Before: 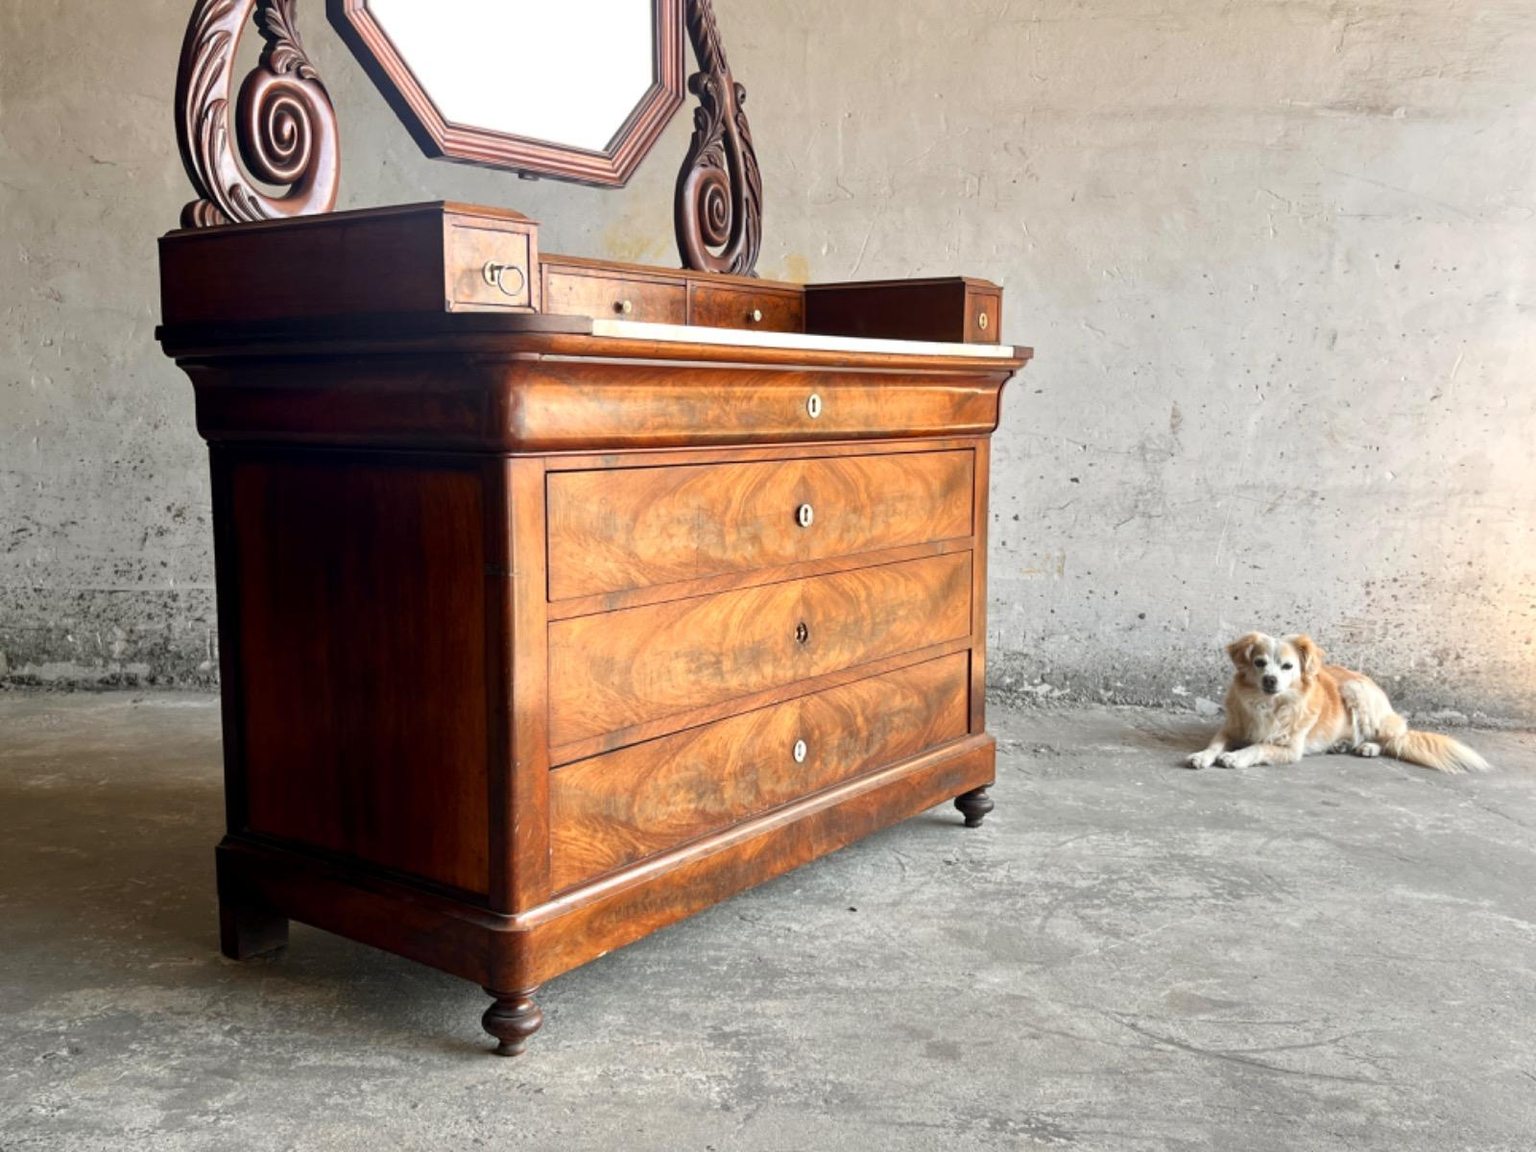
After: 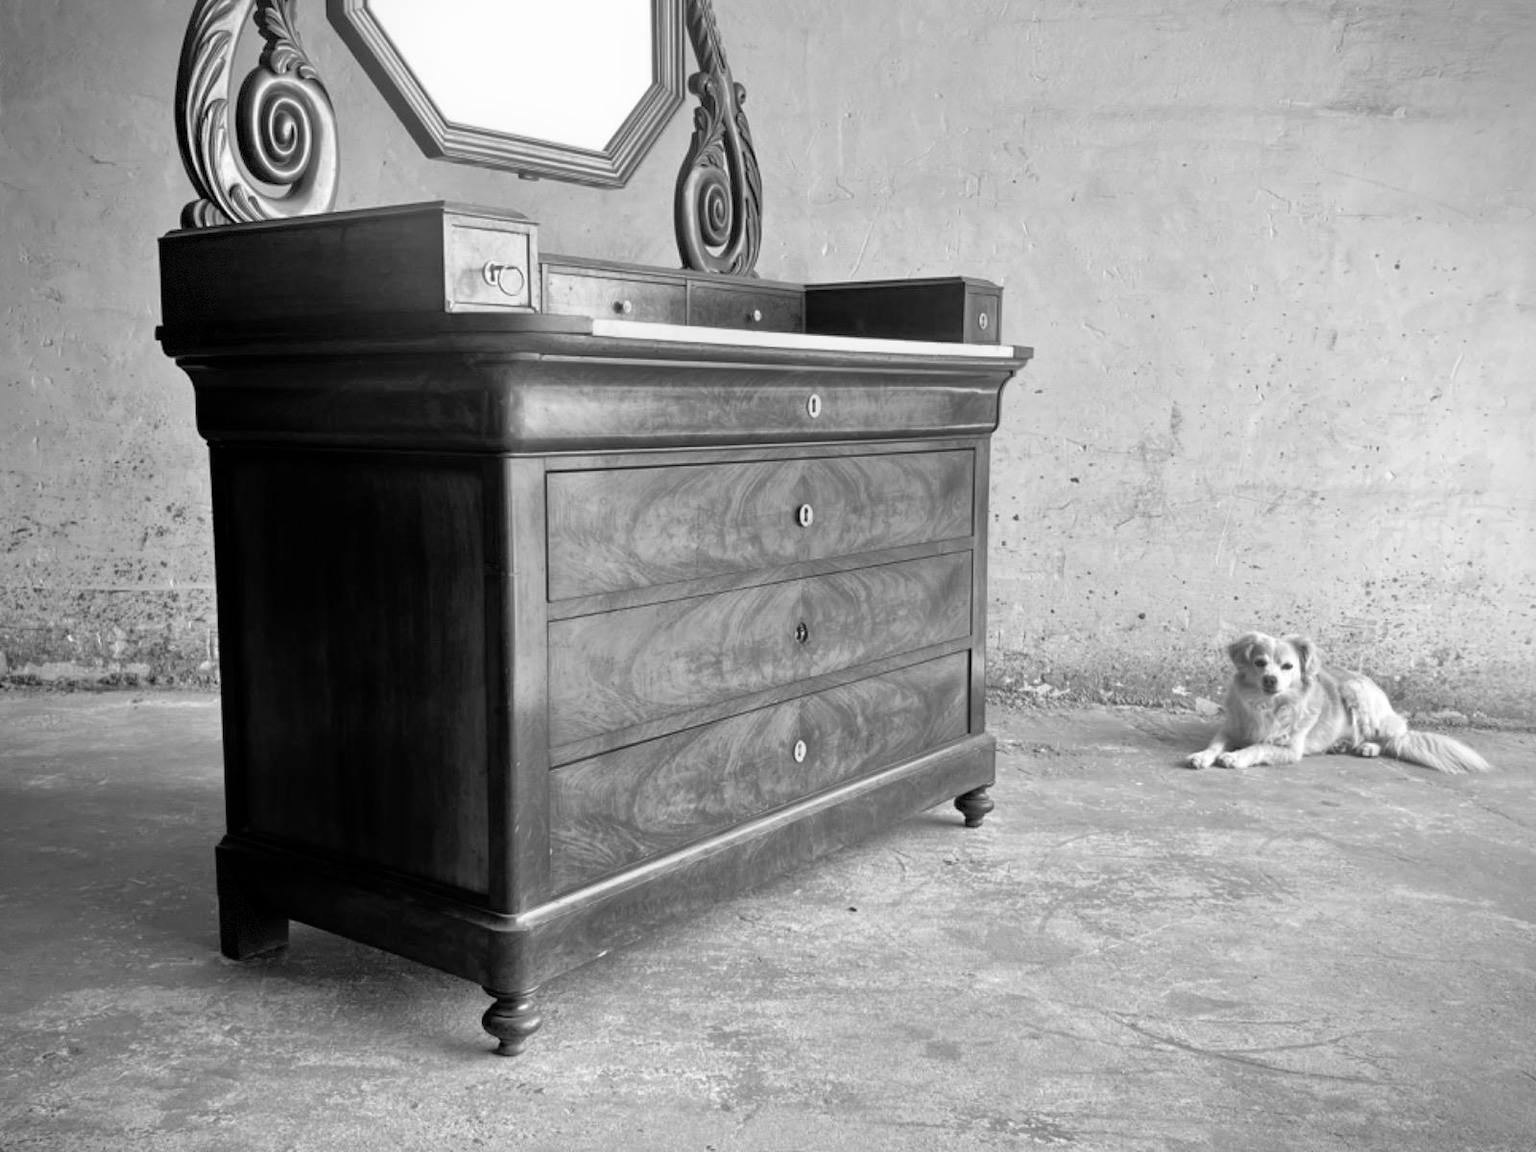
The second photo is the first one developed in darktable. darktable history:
vignetting: dithering 8-bit output, unbound false
monochrome: a -11.7, b 1.62, size 0.5, highlights 0.38
tone equalizer: -7 EV 0.15 EV, -6 EV 0.6 EV, -5 EV 1.15 EV, -4 EV 1.33 EV, -3 EV 1.15 EV, -2 EV 0.6 EV, -1 EV 0.15 EV, mask exposure compensation -0.5 EV
